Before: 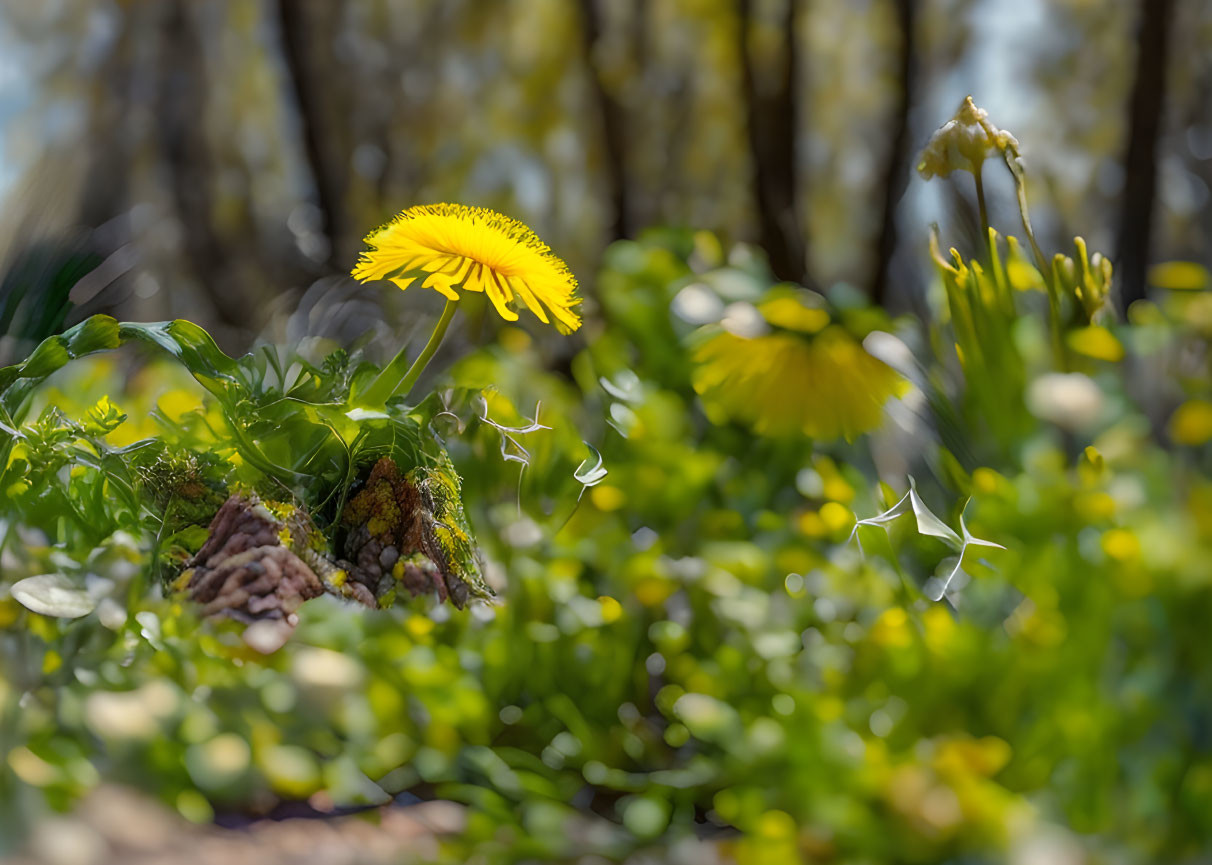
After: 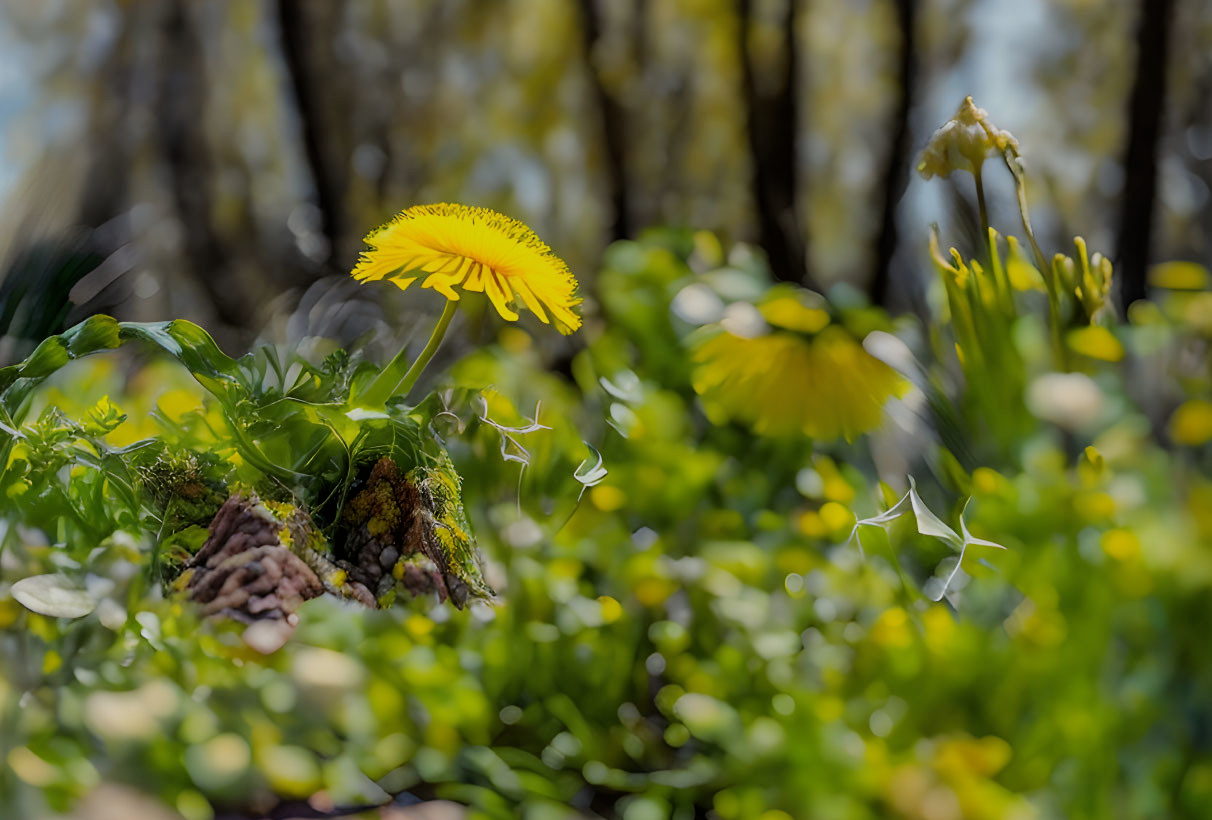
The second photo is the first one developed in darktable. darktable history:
exposure: compensate highlight preservation false
filmic rgb: black relative exposure -7.65 EV, white relative exposure 4.56 EV, hardness 3.61, color science v6 (2022)
crop and rotate: top 0%, bottom 5.097%
